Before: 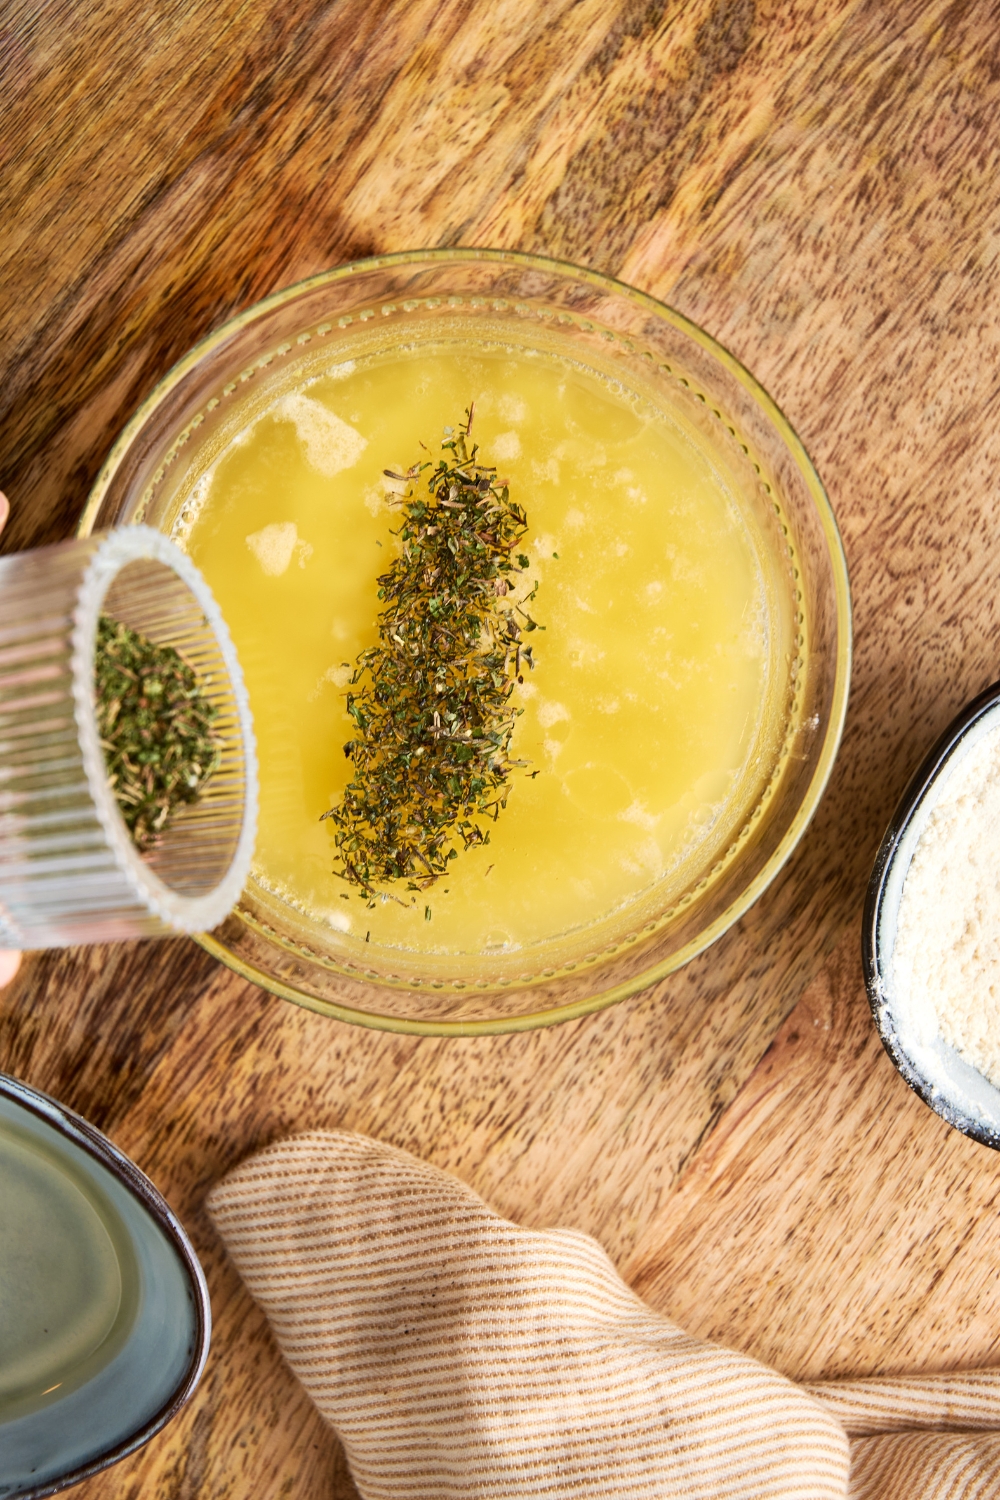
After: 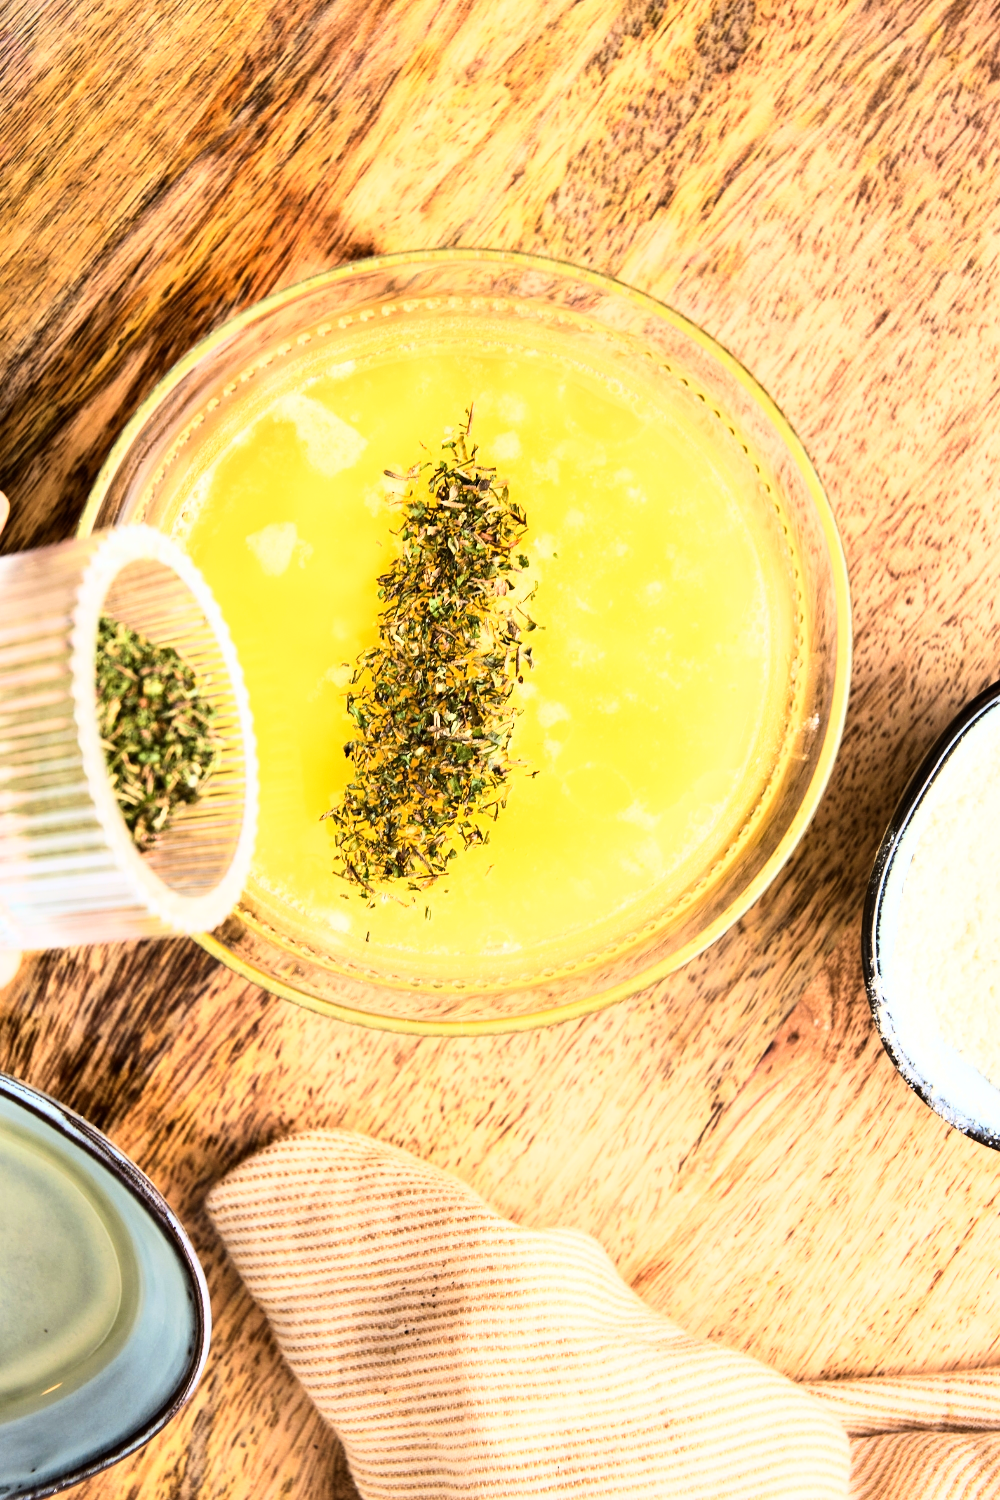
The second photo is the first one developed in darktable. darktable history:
base curve: curves: ch0 [(0, 0) (0.007, 0.004) (0.027, 0.03) (0.046, 0.07) (0.207, 0.54) (0.442, 0.872) (0.673, 0.972) (1, 1)]
exposure: compensate highlight preservation false
